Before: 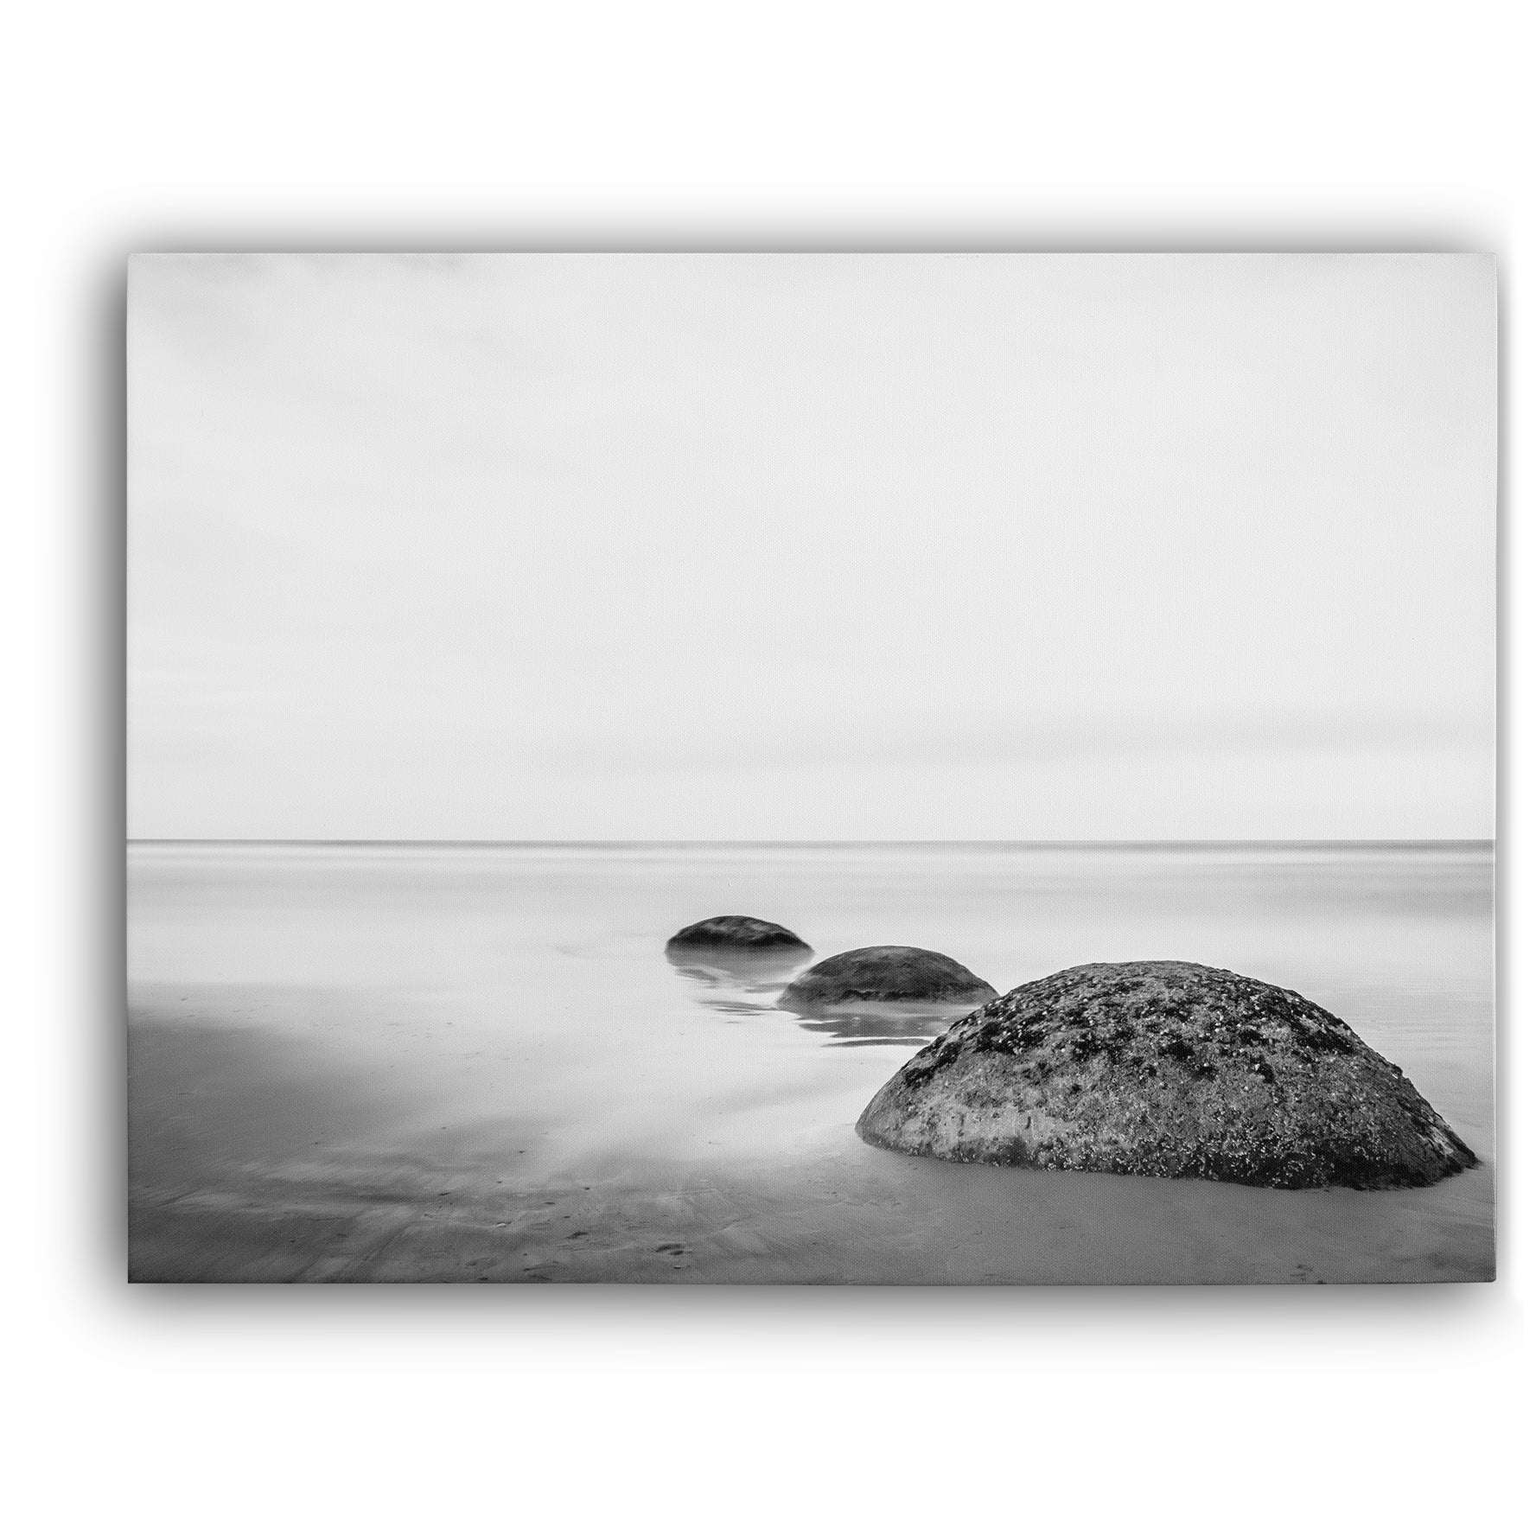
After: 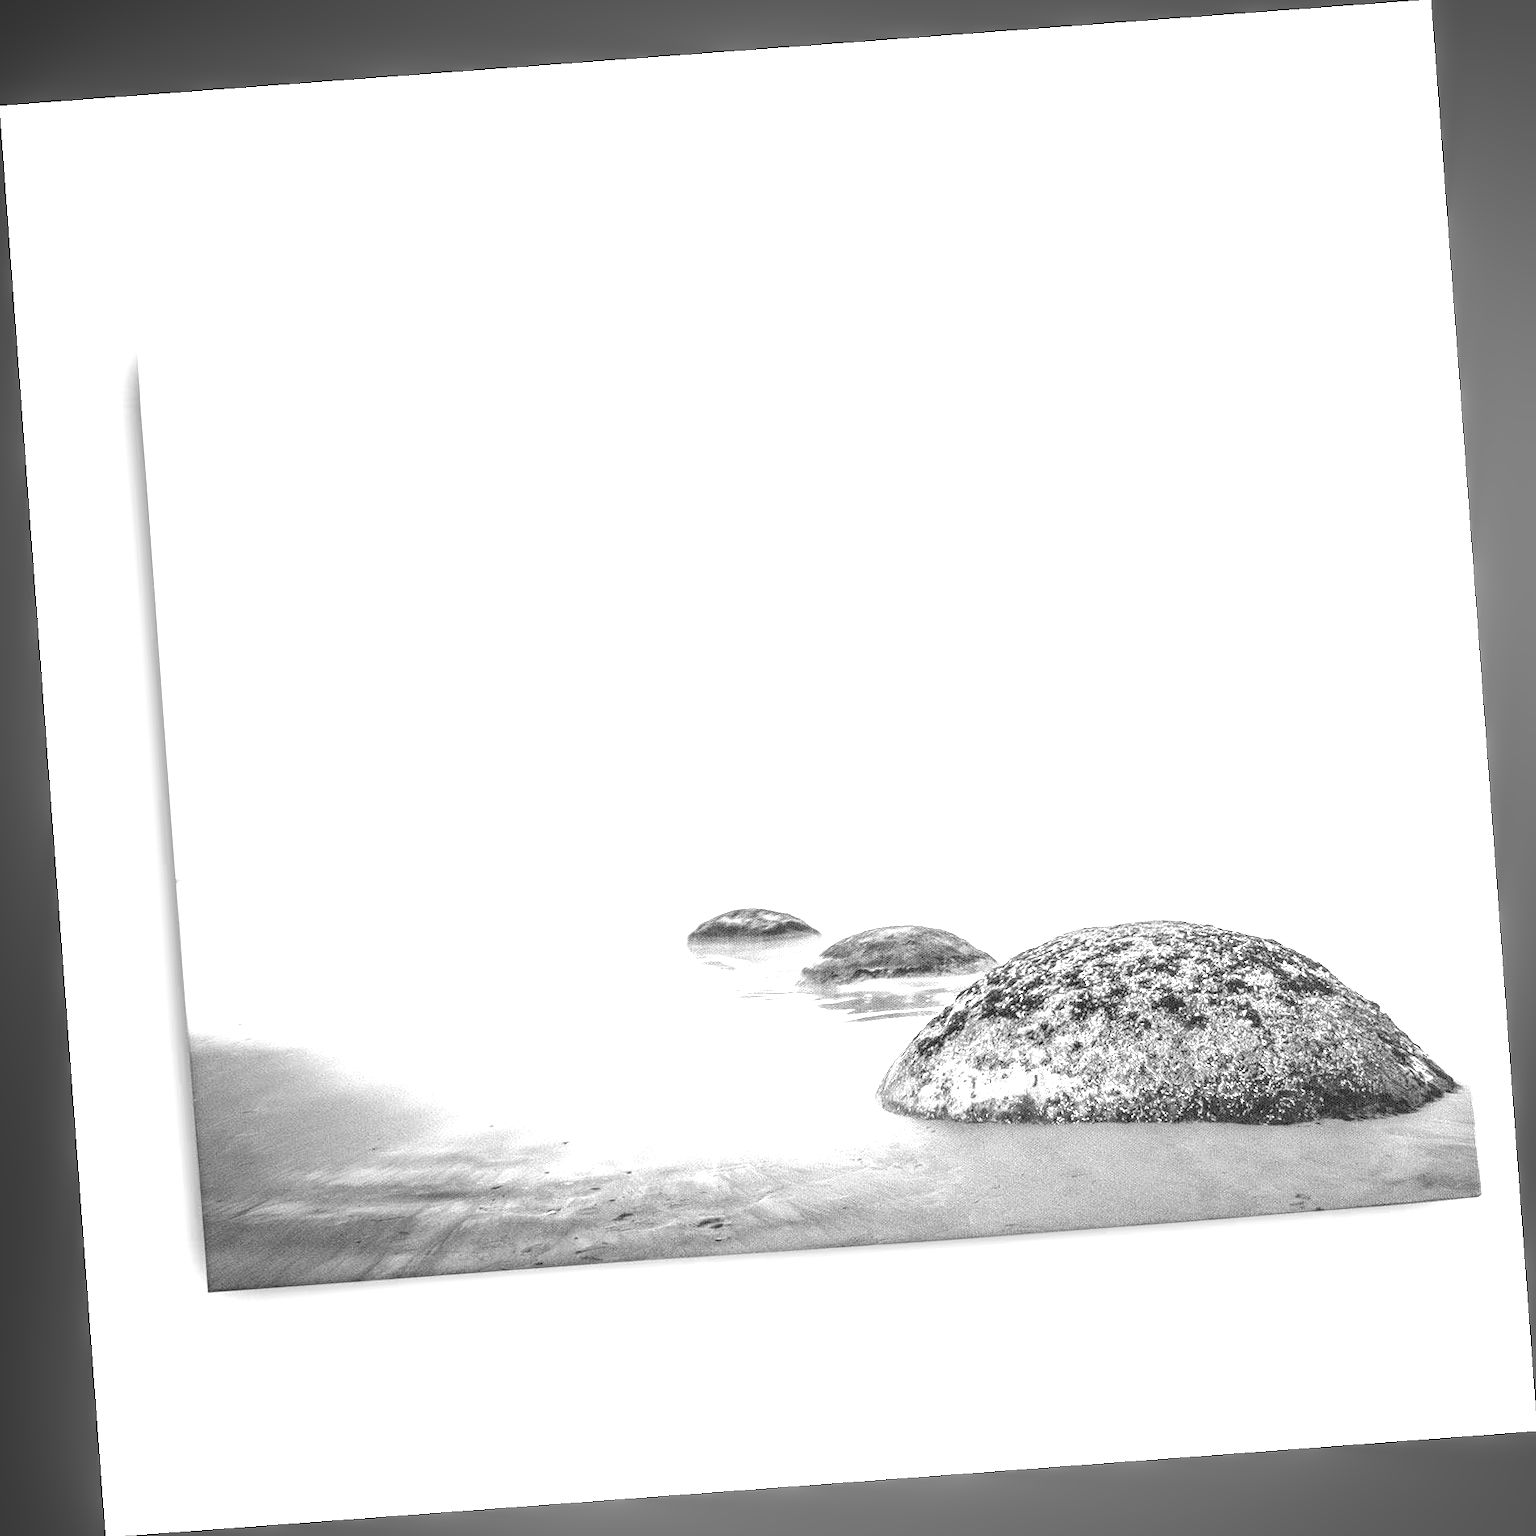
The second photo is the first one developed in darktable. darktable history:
exposure: black level correction 0.001, exposure 1.719 EV, compensate exposure bias true, compensate highlight preservation false
rotate and perspective: rotation -4.25°, automatic cropping off
monochrome: a -11.7, b 1.62, size 0.5, highlights 0.38
local contrast: highlights 0%, shadows 0%, detail 133%
